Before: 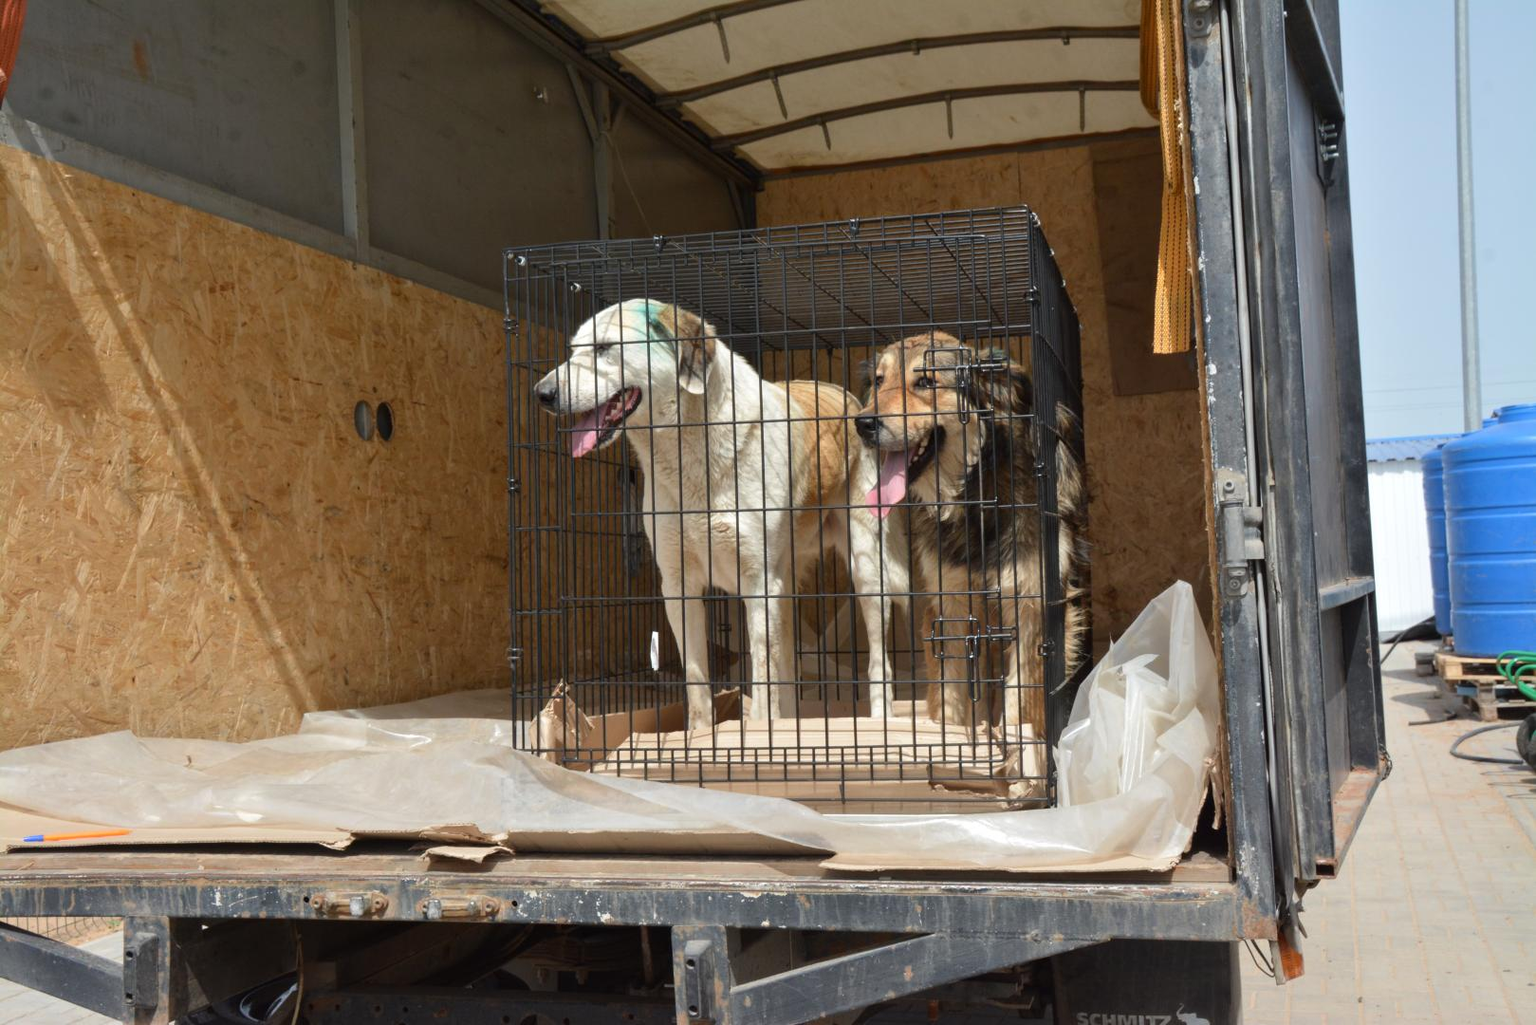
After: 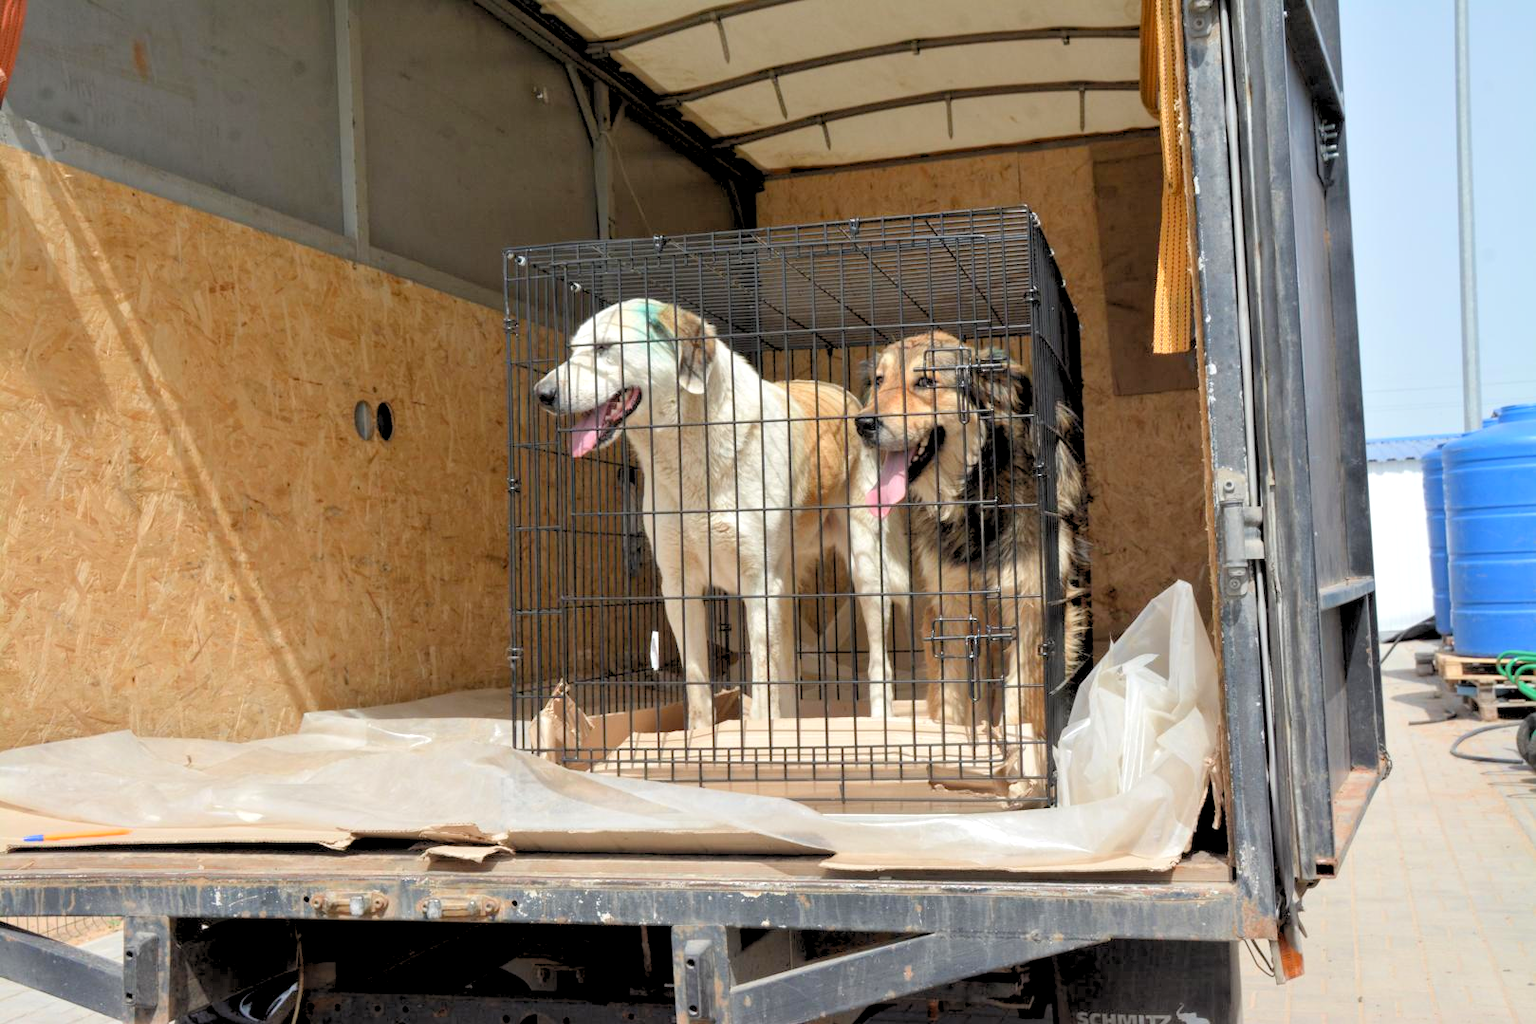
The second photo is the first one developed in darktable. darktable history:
rgb levels: preserve colors sum RGB, levels [[0.038, 0.433, 0.934], [0, 0.5, 1], [0, 0.5, 1]]
exposure: black level correction 0.001, exposure 0.5 EV, compensate exposure bias true, compensate highlight preservation false
